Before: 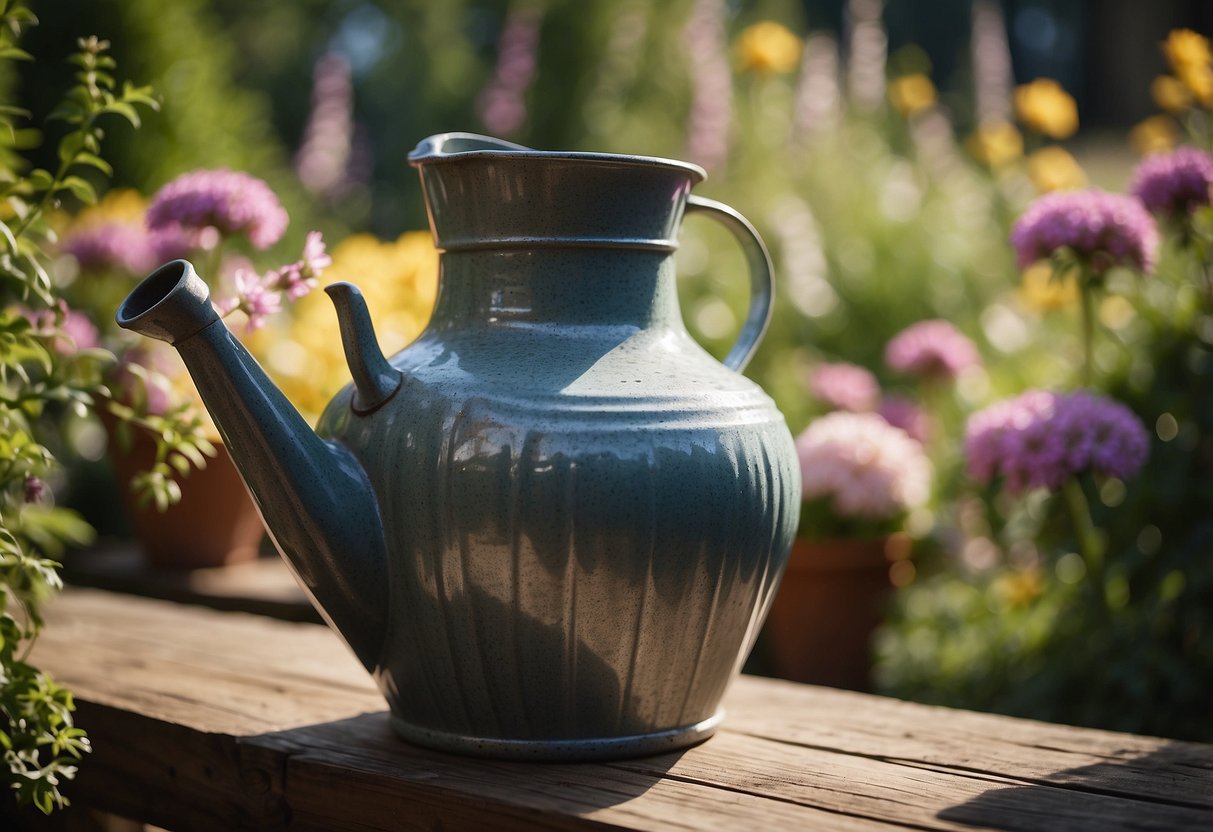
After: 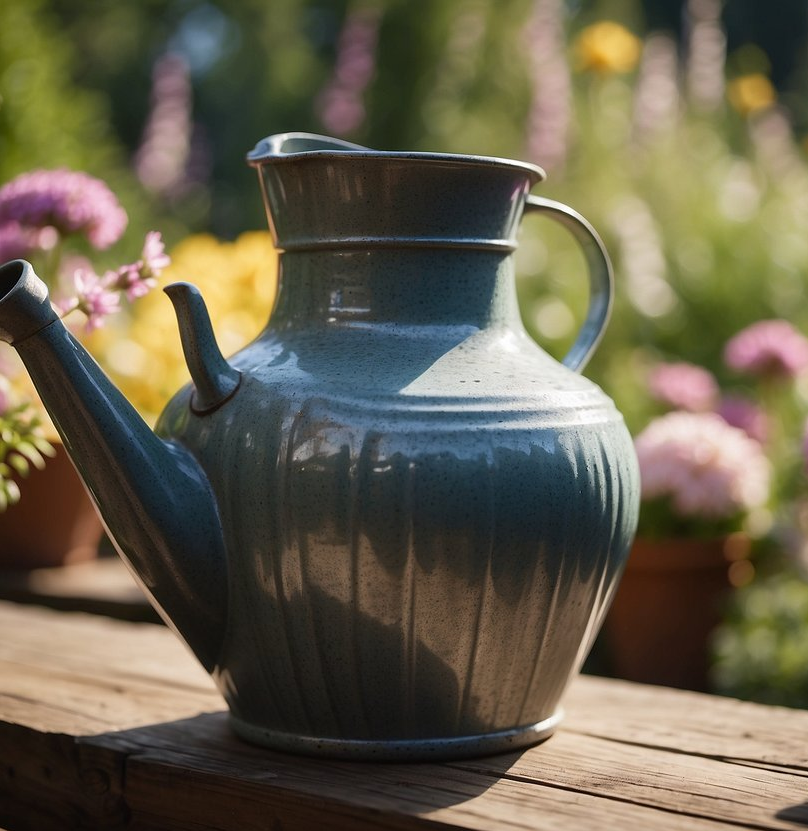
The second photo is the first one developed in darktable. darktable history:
crop and rotate: left 13.34%, right 20%
